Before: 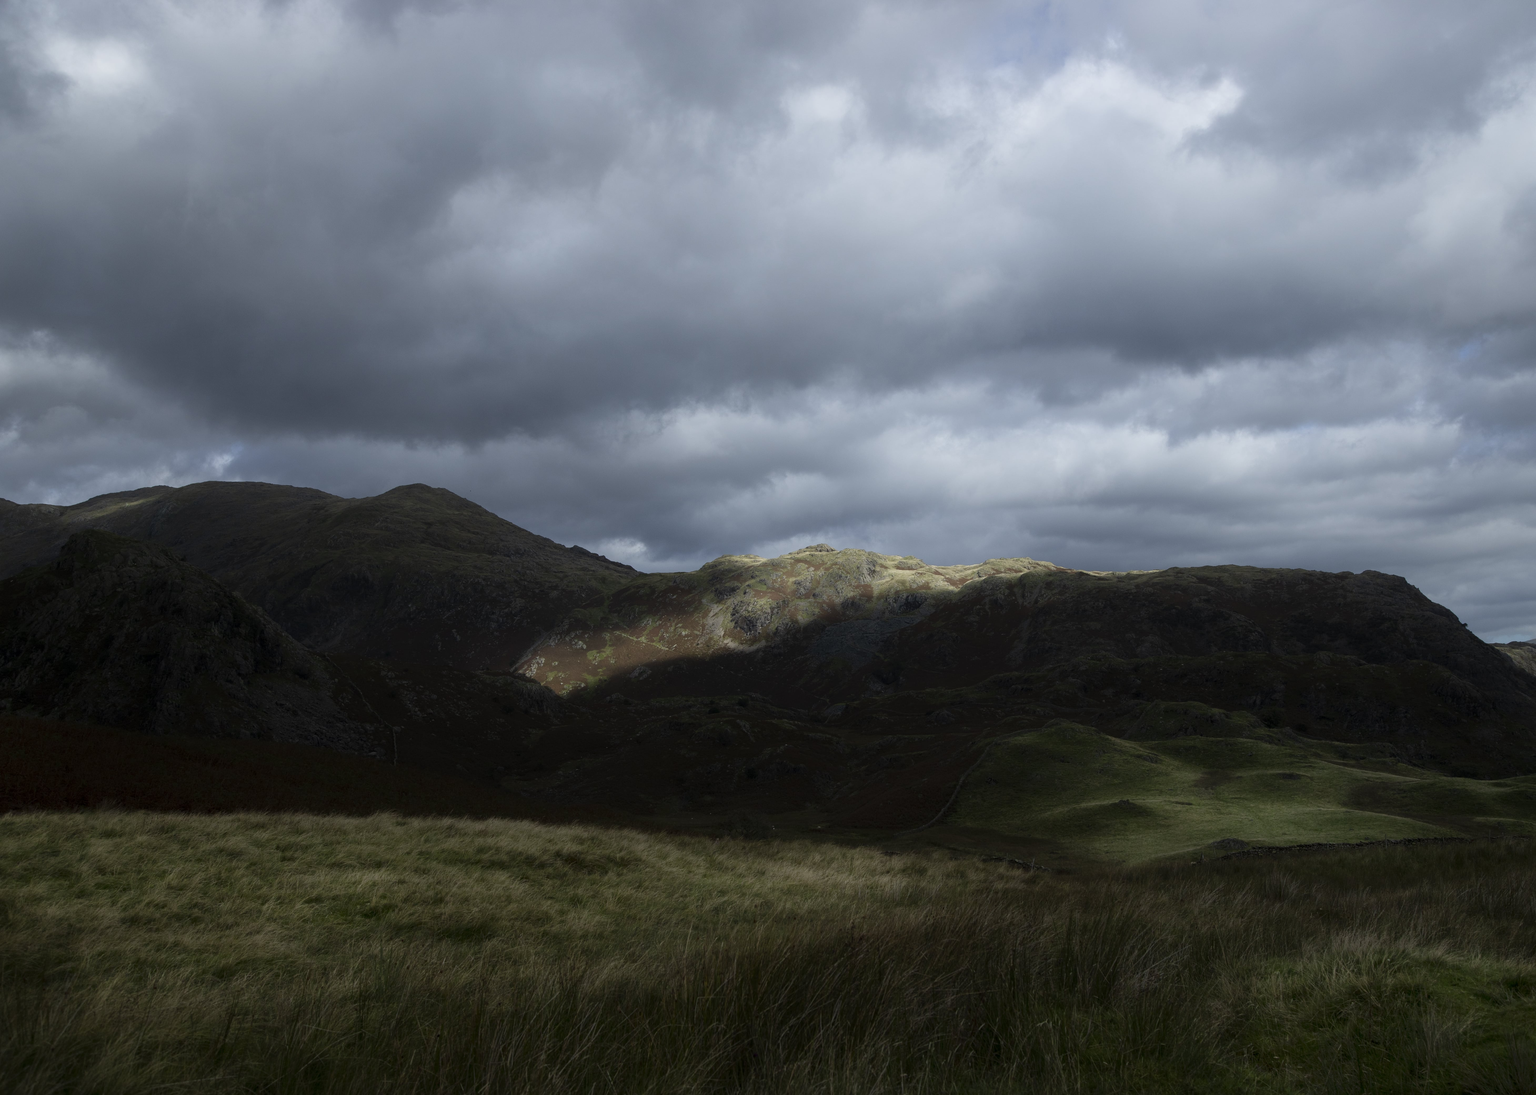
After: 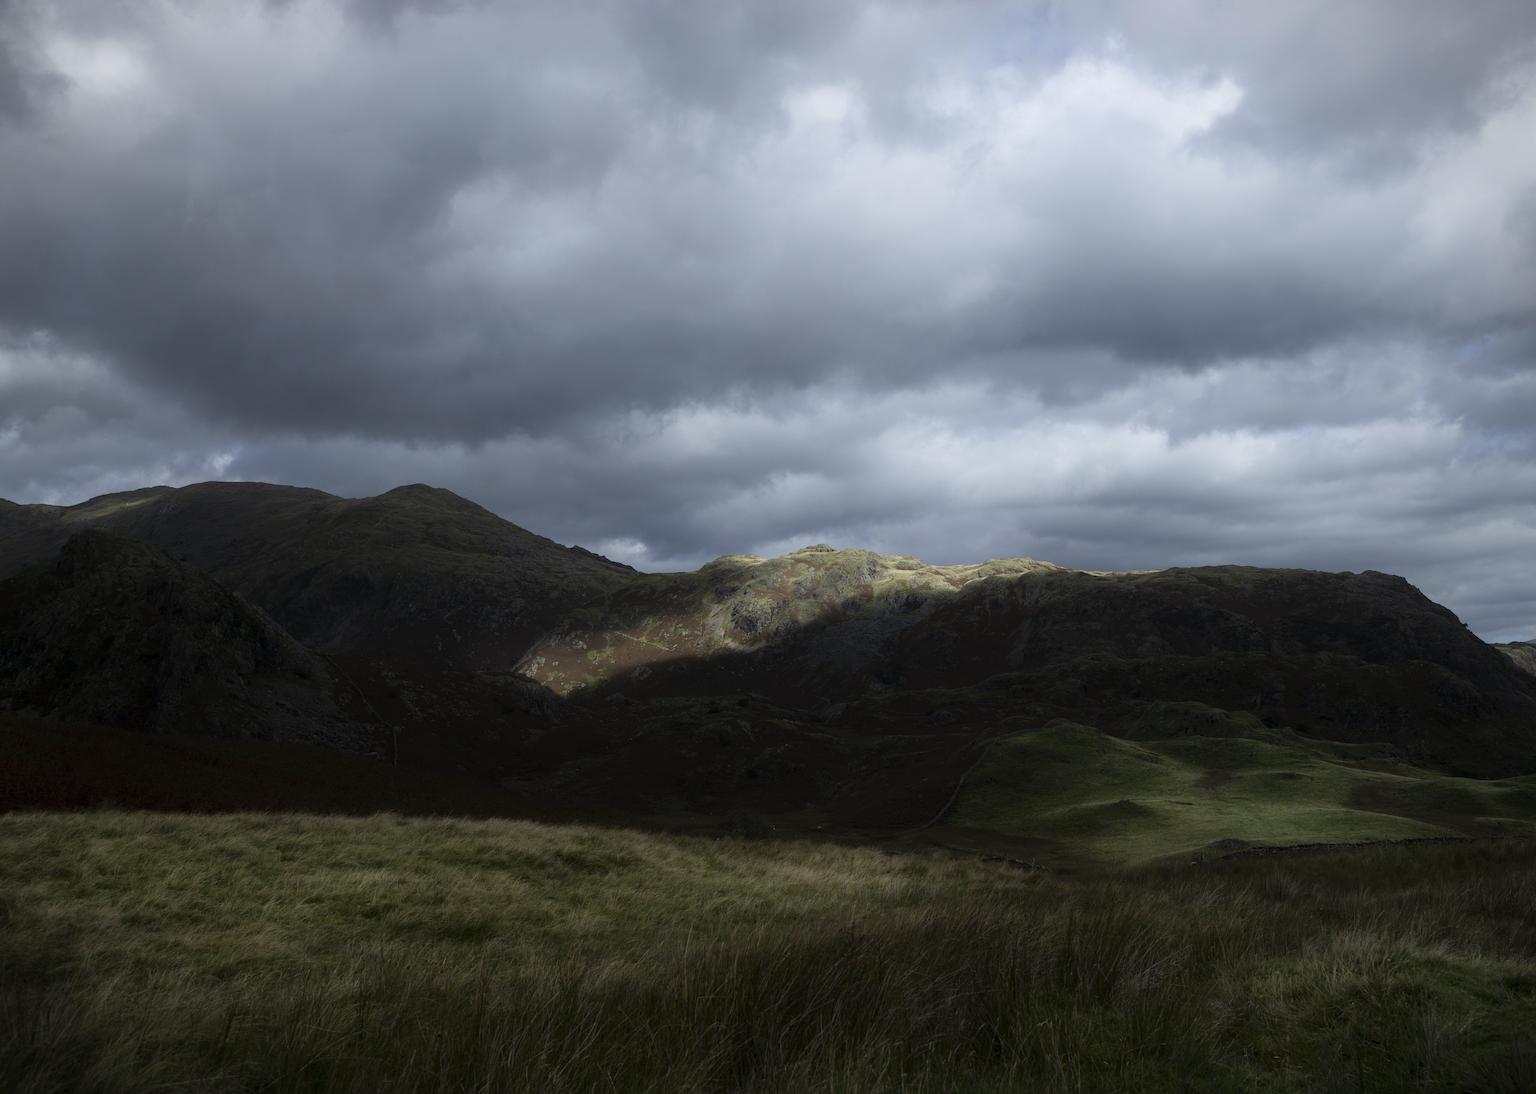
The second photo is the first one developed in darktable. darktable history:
shadows and highlights: shadows 0.457, highlights 41.76
vignetting: fall-off start 100.33%, fall-off radius 65.39%, automatic ratio true, unbound false
